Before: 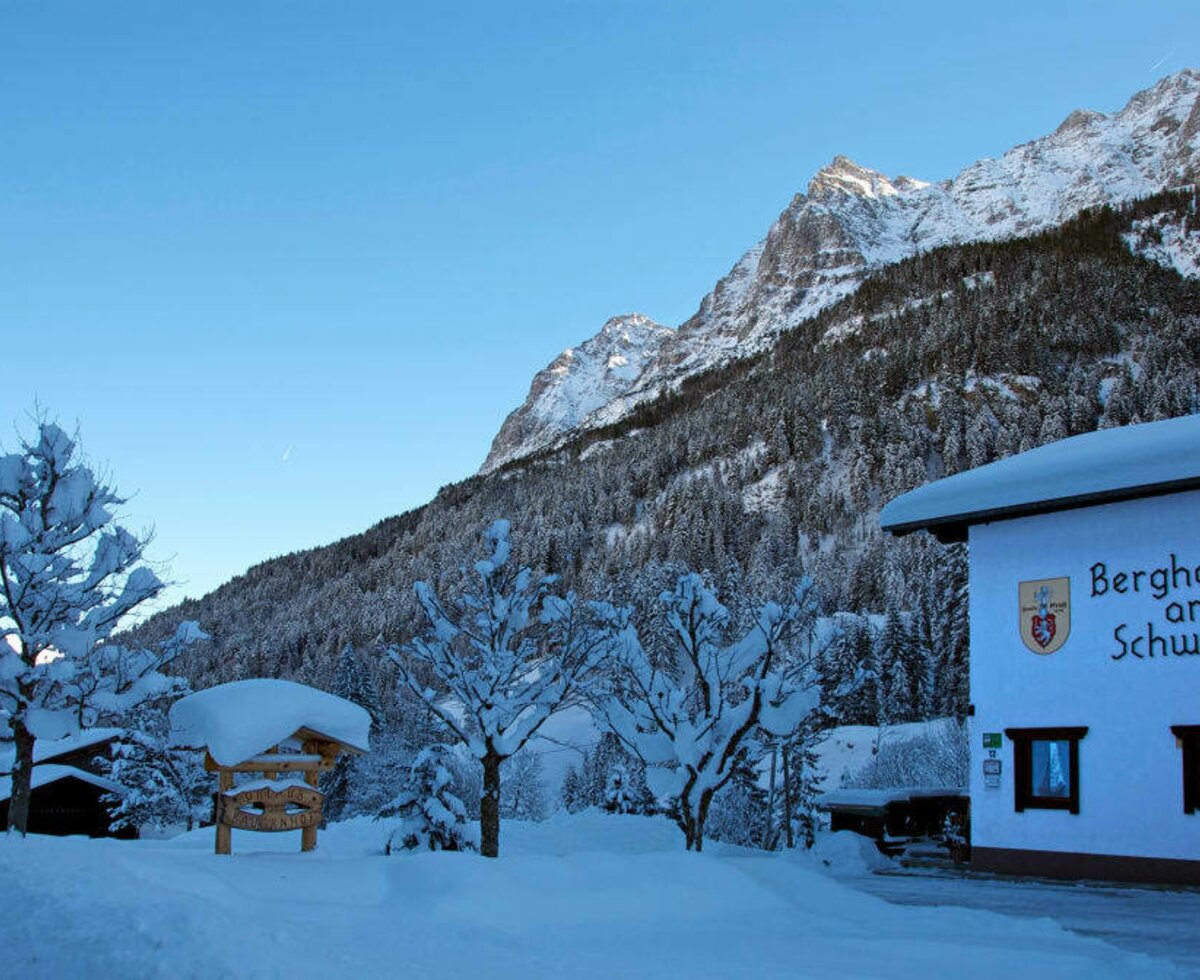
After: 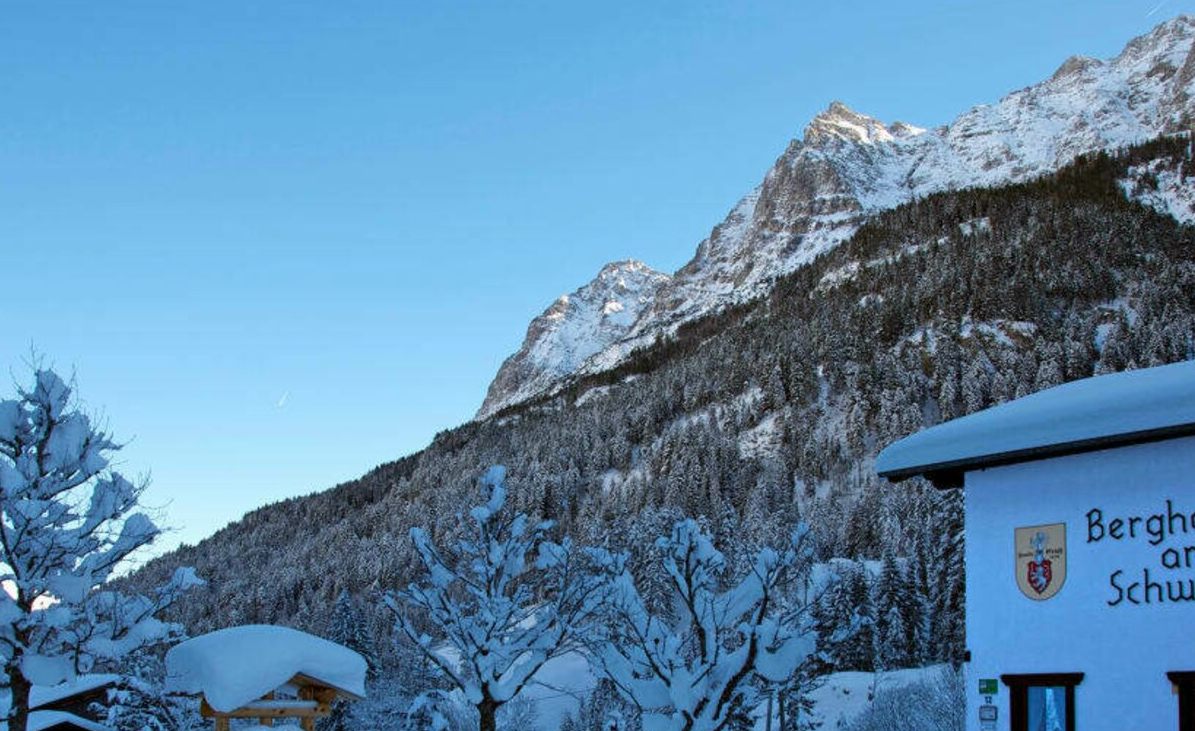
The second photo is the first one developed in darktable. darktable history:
crop: left 0.397%, top 5.561%, bottom 19.769%
